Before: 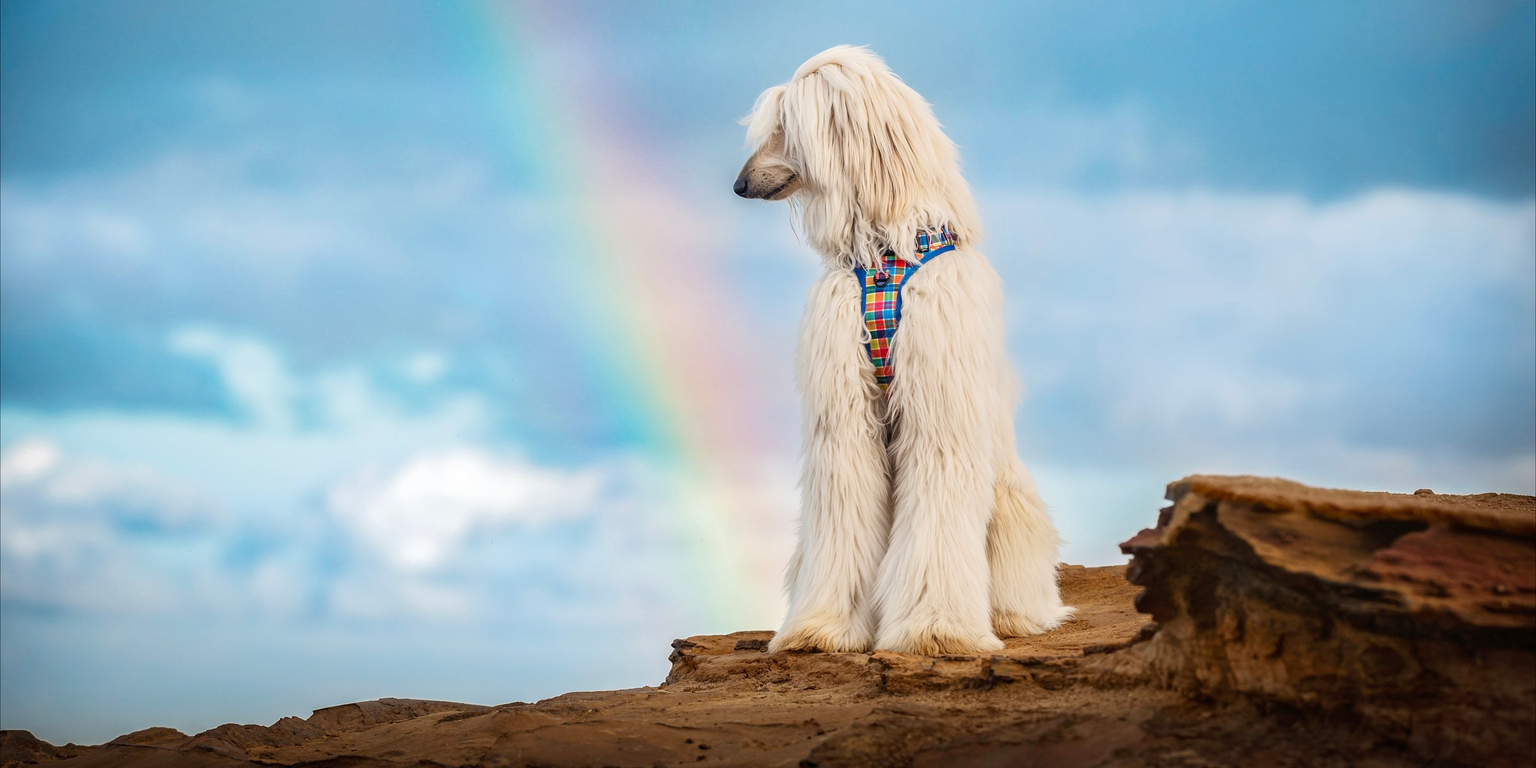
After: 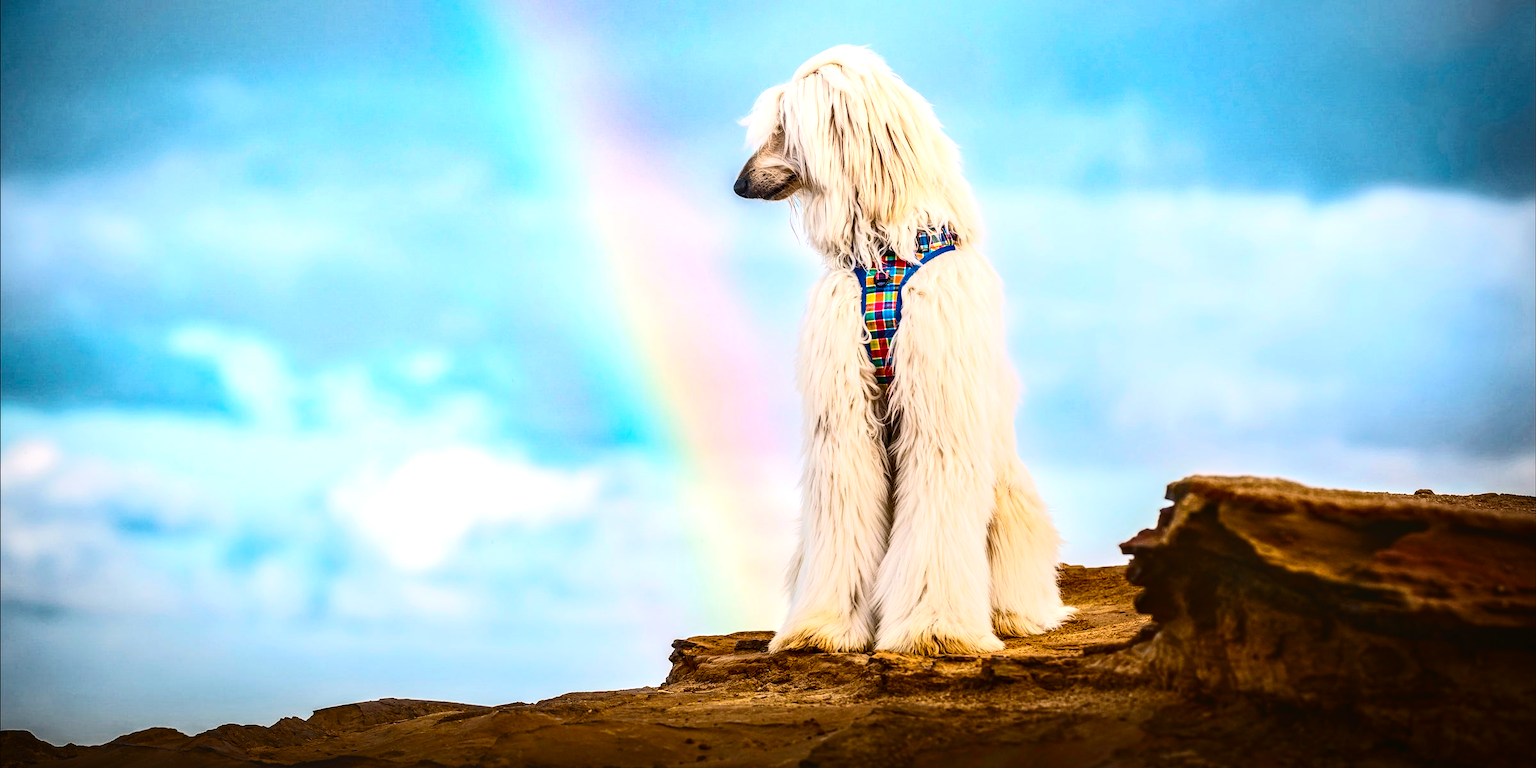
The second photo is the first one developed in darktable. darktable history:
color balance rgb: linear chroma grading › global chroma 14.363%, perceptual saturation grading › global saturation 31.022%, perceptual brilliance grading › global brilliance 14.535%, perceptual brilliance grading › shadows -34.443%
contrast brightness saturation: contrast 0.295
local contrast: detail 130%
vignetting: fall-off radius 100.46%, brightness -0.818, width/height ratio 1.341
color correction: highlights a* 3, highlights b* -1.33, shadows a* -0.072, shadows b* 2.45, saturation 0.981
